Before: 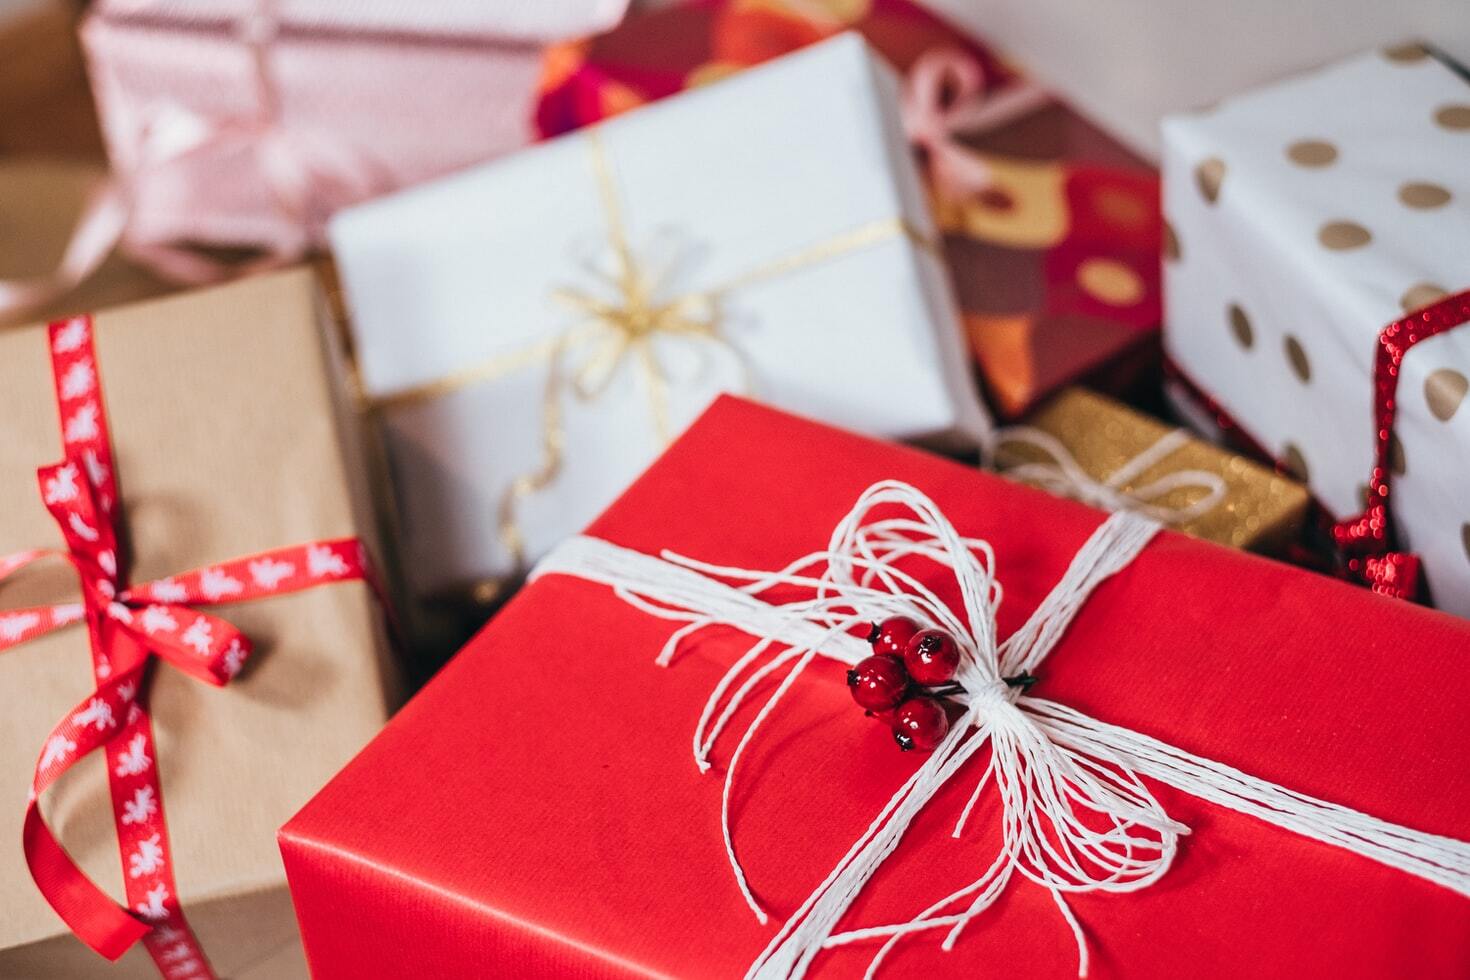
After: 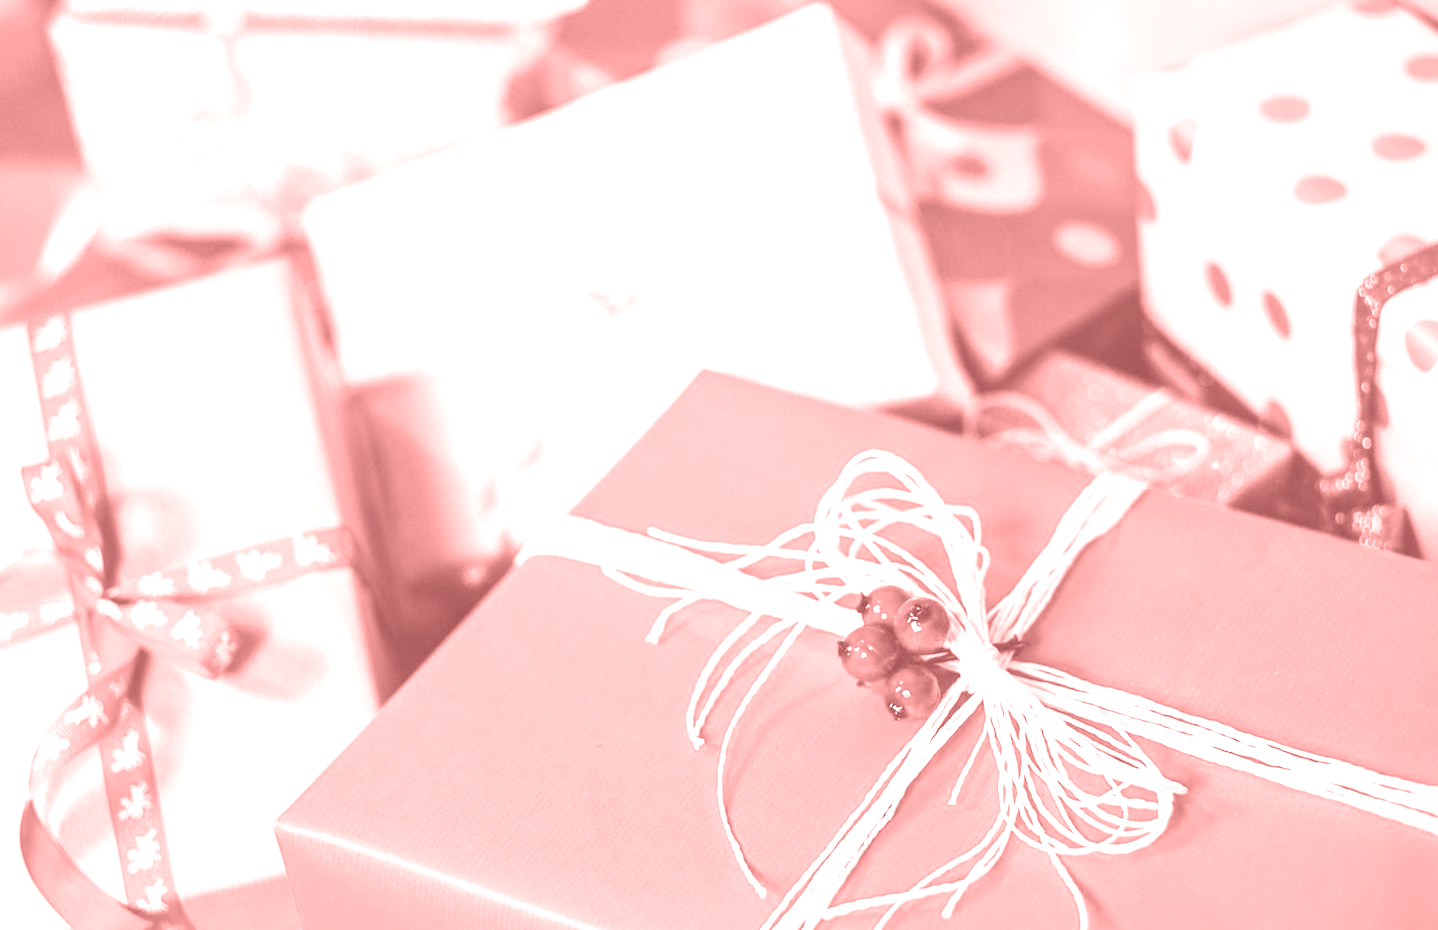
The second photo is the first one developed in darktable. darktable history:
colorize: saturation 51%, source mix 50.67%, lightness 50.67%
rotate and perspective: rotation -2°, crop left 0.022, crop right 0.978, crop top 0.049, crop bottom 0.951
exposure: exposure 2.25 EV, compensate highlight preservation false
